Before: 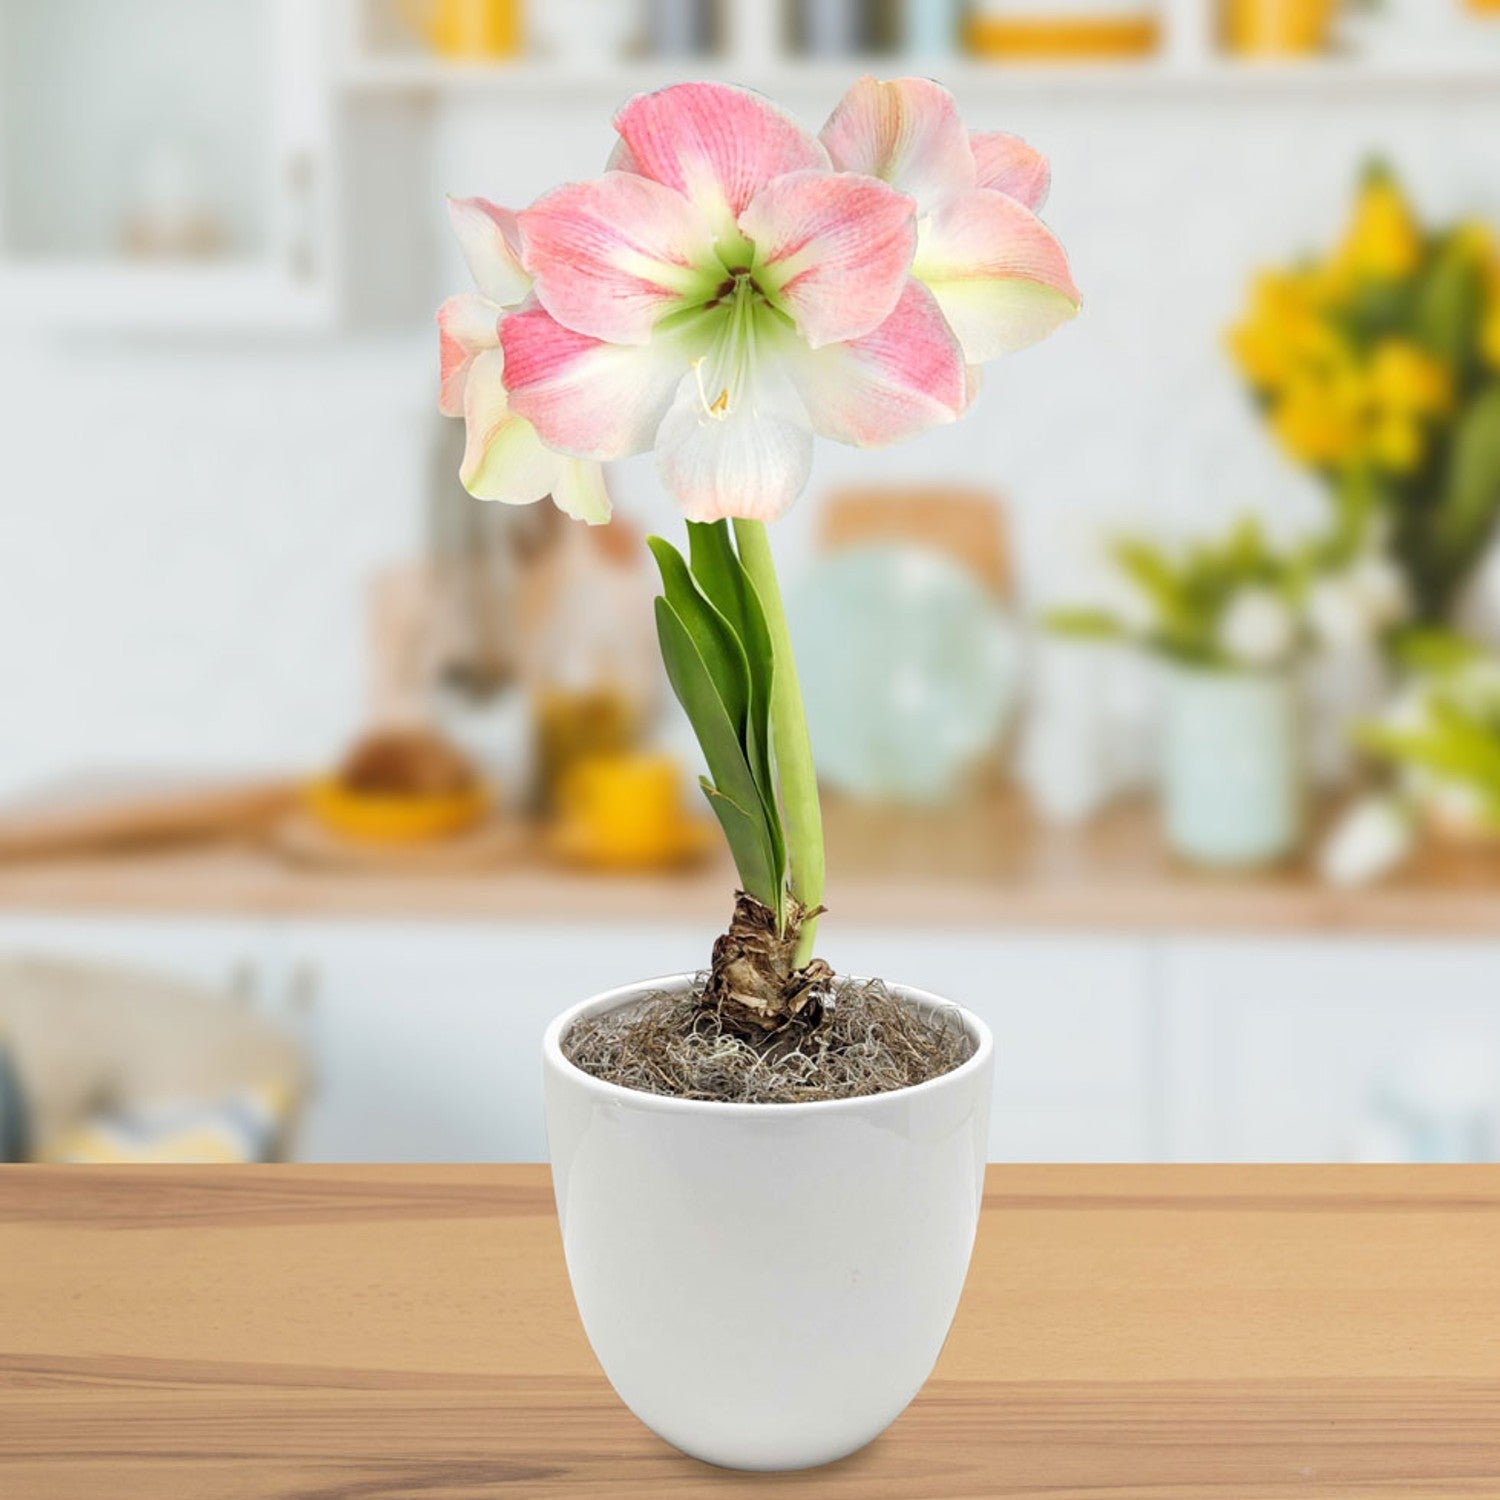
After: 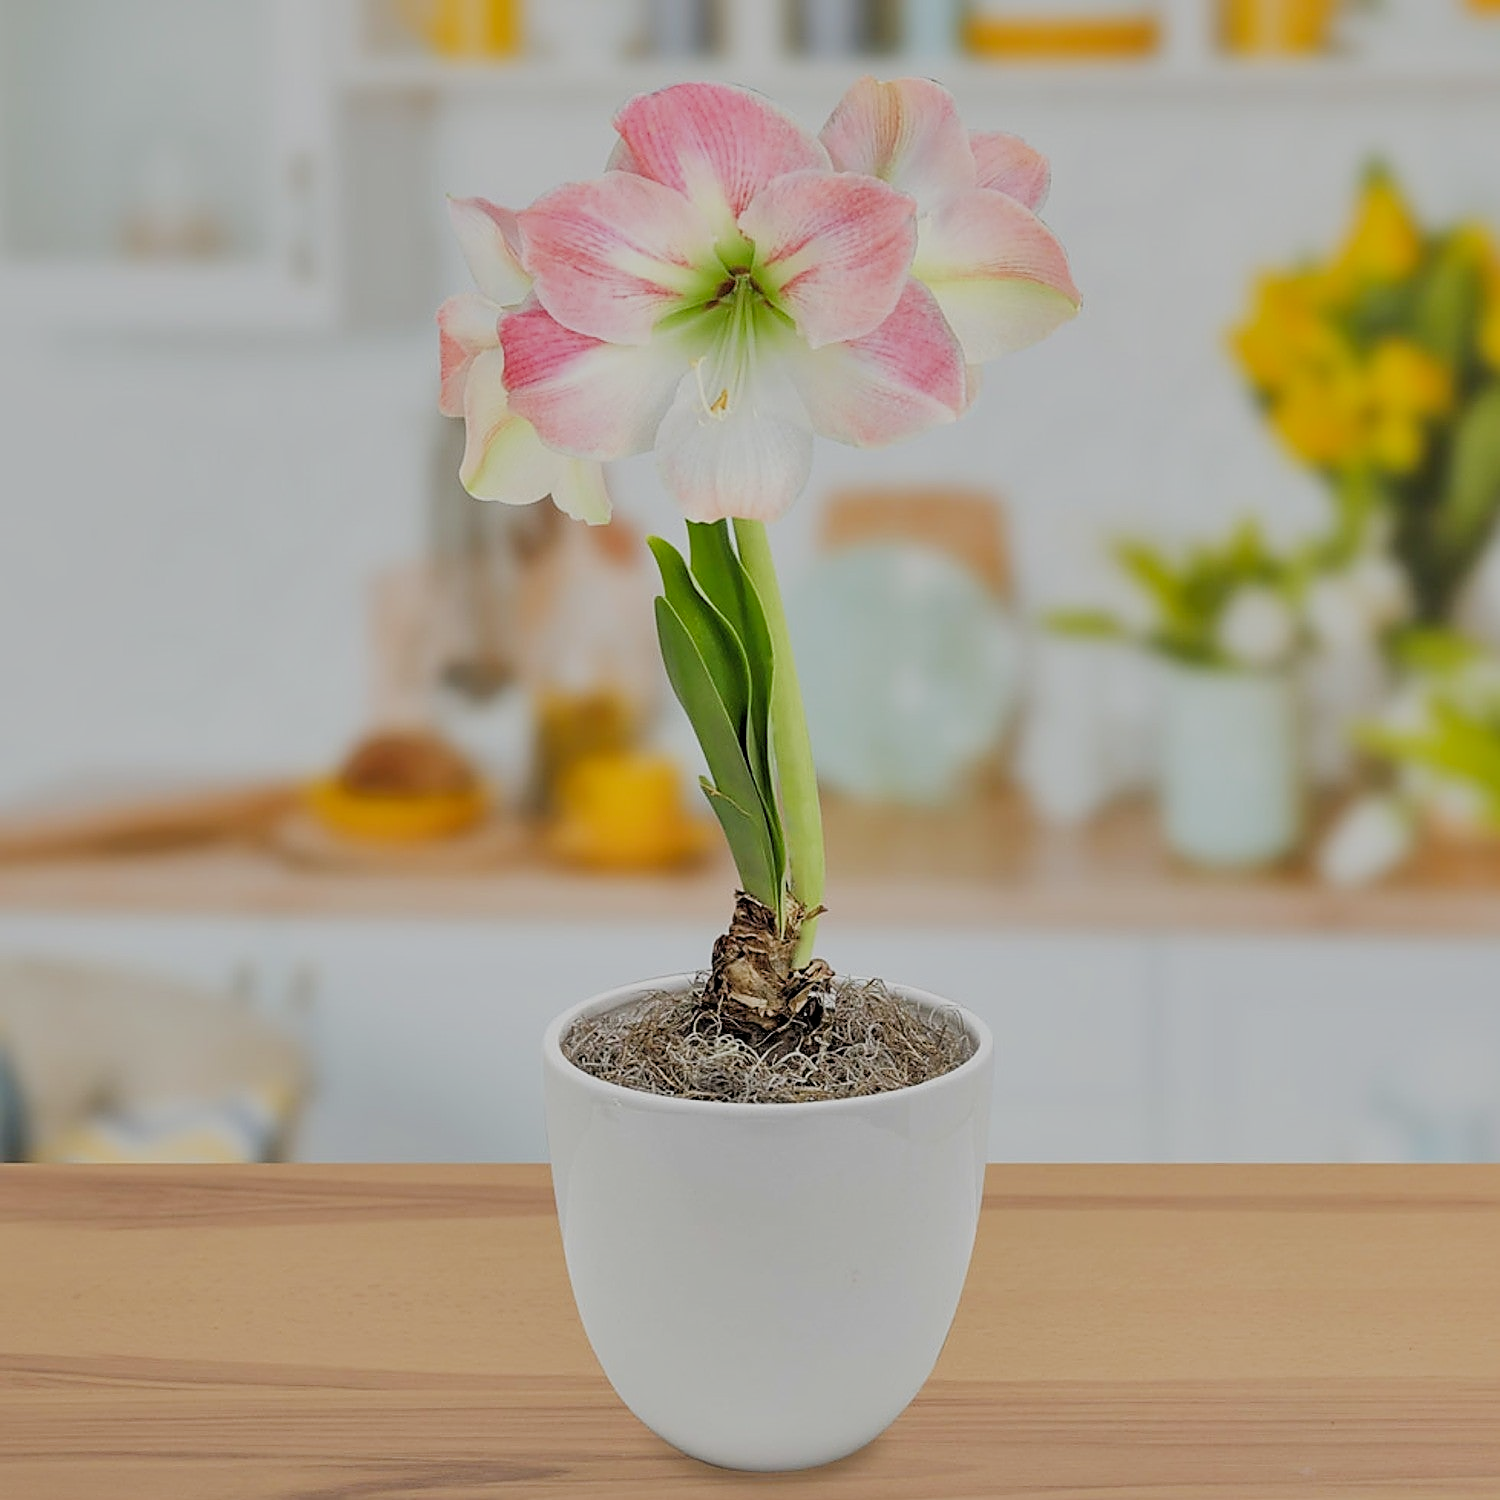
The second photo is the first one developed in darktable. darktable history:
sharpen: radius 1.4, amount 1.25, threshold 0.7
shadows and highlights: on, module defaults
filmic rgb: black relative exposure -7.32 EV, white relative exposure 5.09 EV, hardness 3.2
rotate and perspective: crop left 0, crop top 0
